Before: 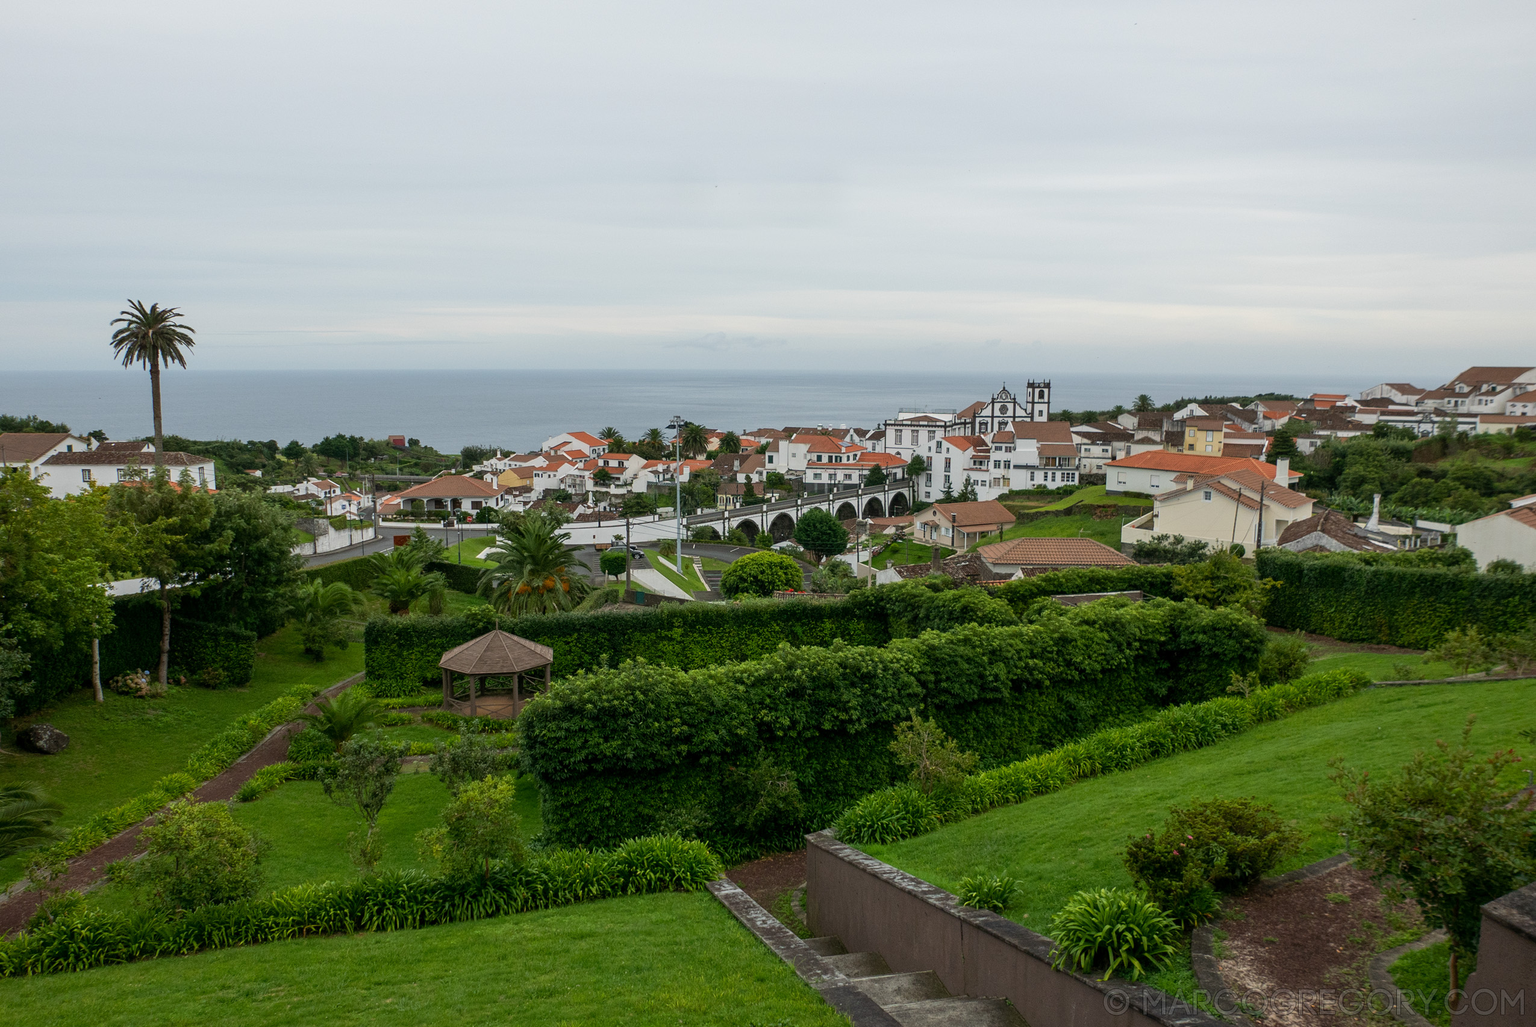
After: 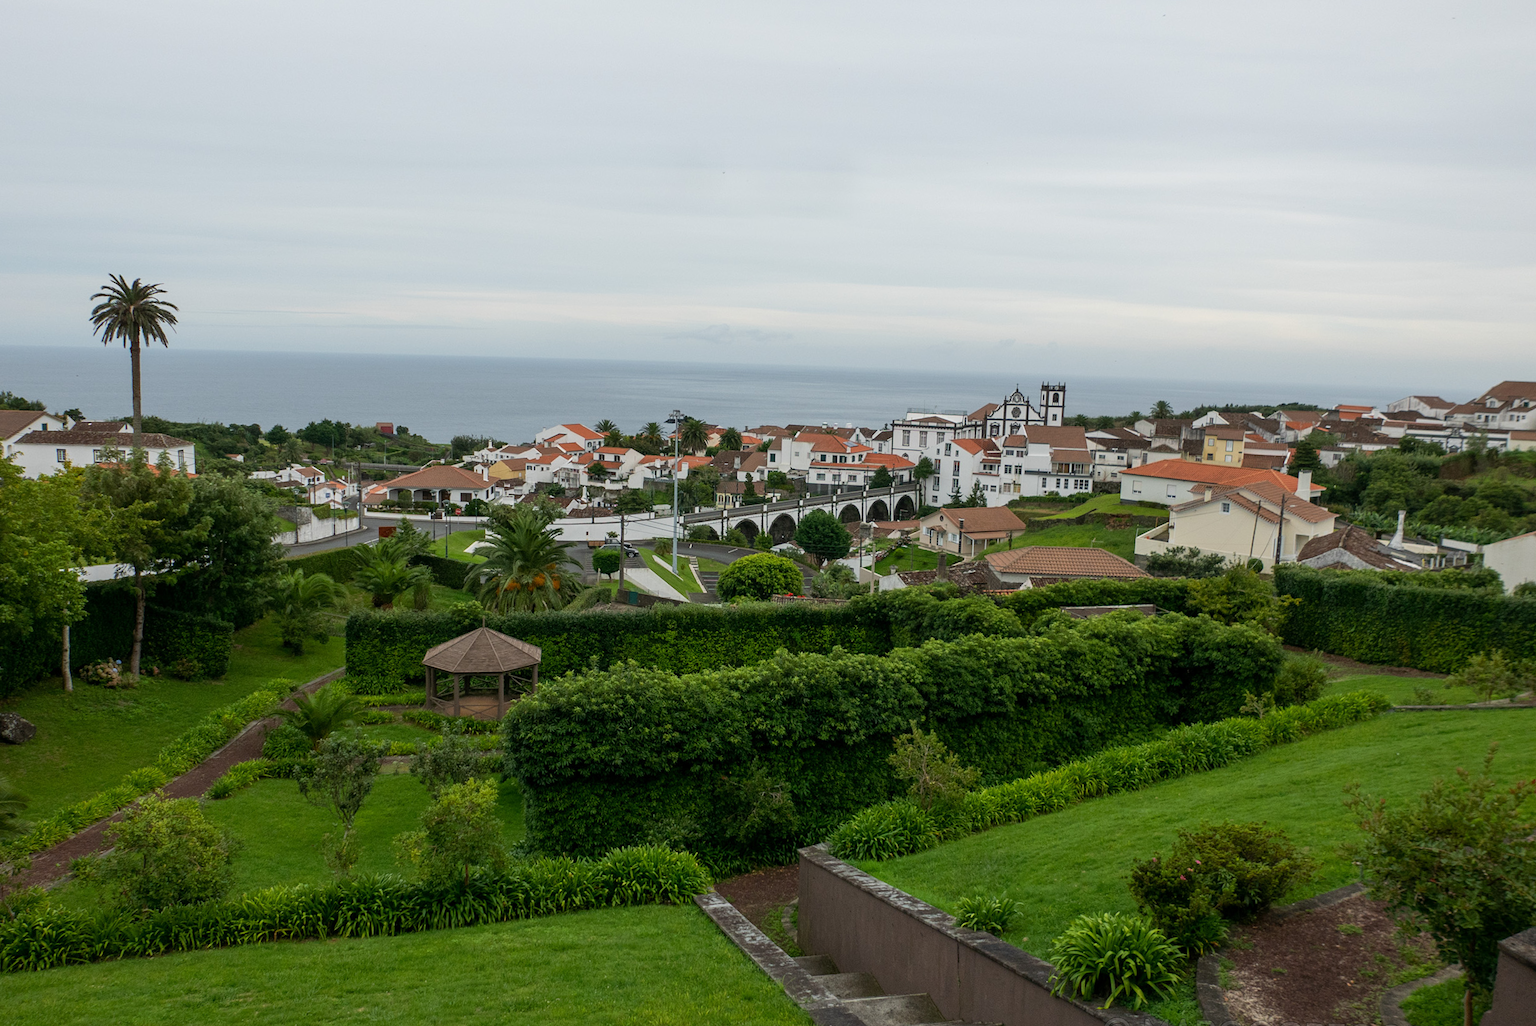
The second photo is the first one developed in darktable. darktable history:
crop and rotate: angle -1.53°
